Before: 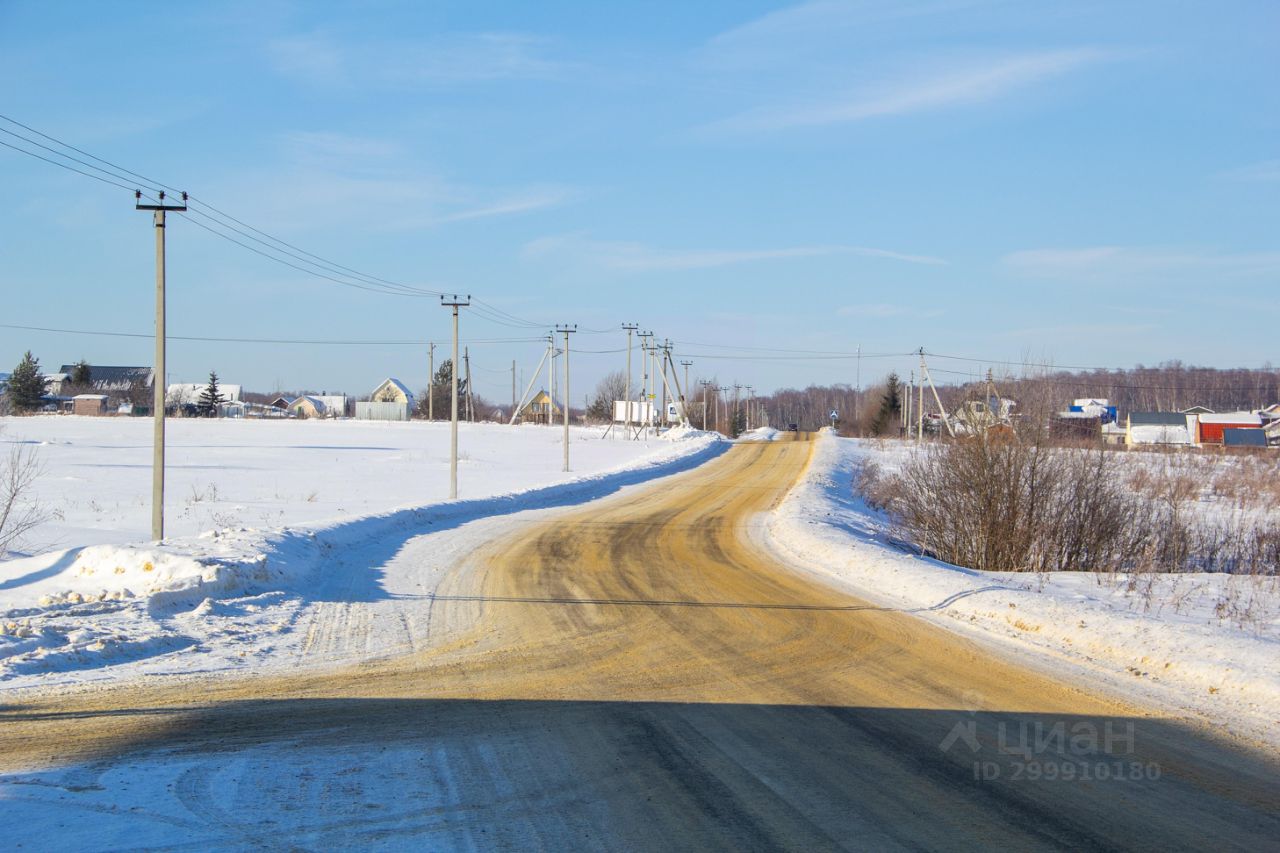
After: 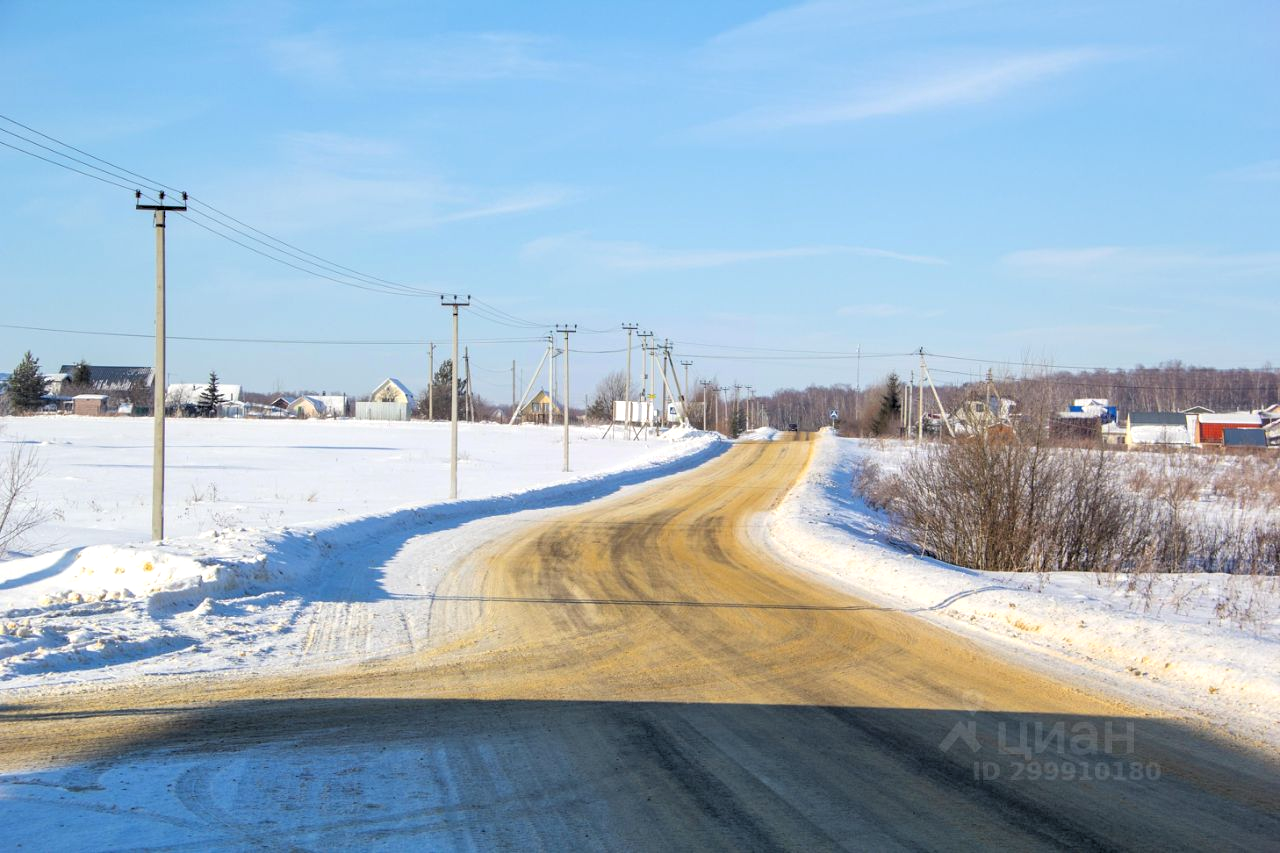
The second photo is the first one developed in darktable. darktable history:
color correction: saturation 0.98
rgb levels: levels [[0.01, 0.419, 0.839], [0, 0.5, 1], [0, 0.5, 1]]
